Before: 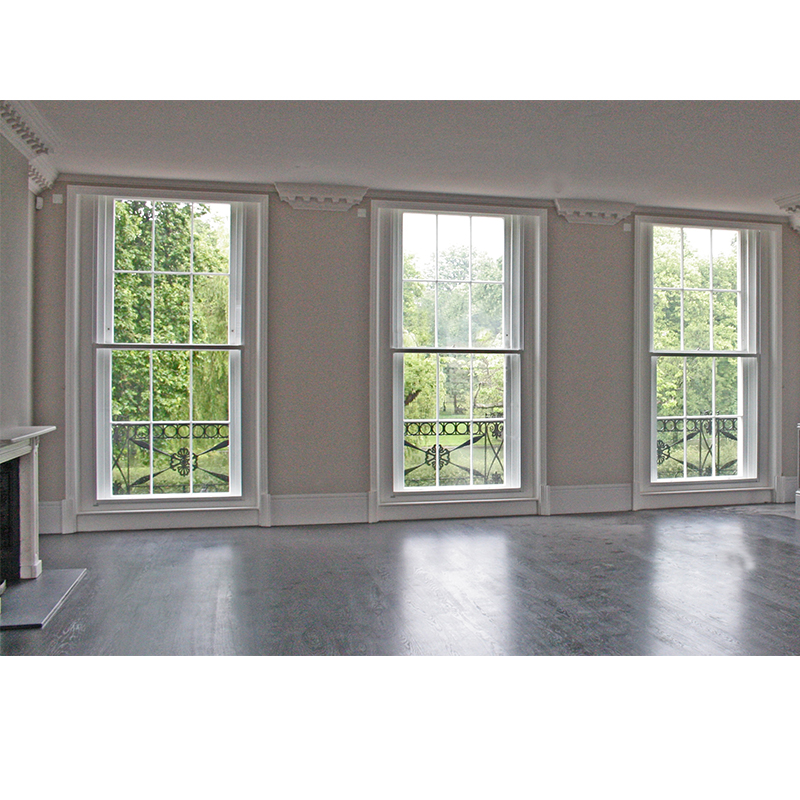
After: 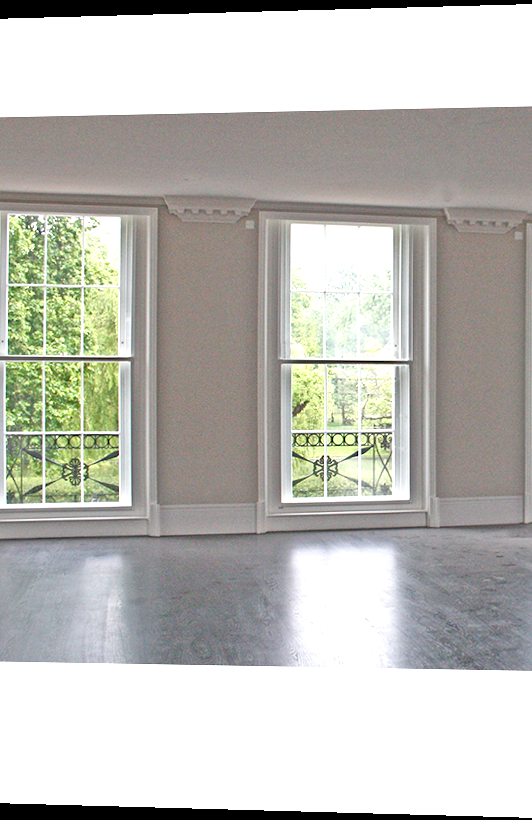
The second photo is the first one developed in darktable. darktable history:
exposure: exposure 0.566 EV, compensate highlight preservation false
rotate and perspective: lens shift (horizontal) -0.055, automatic cropping off
crop and rotate: left 12.648%, right 20.685%
